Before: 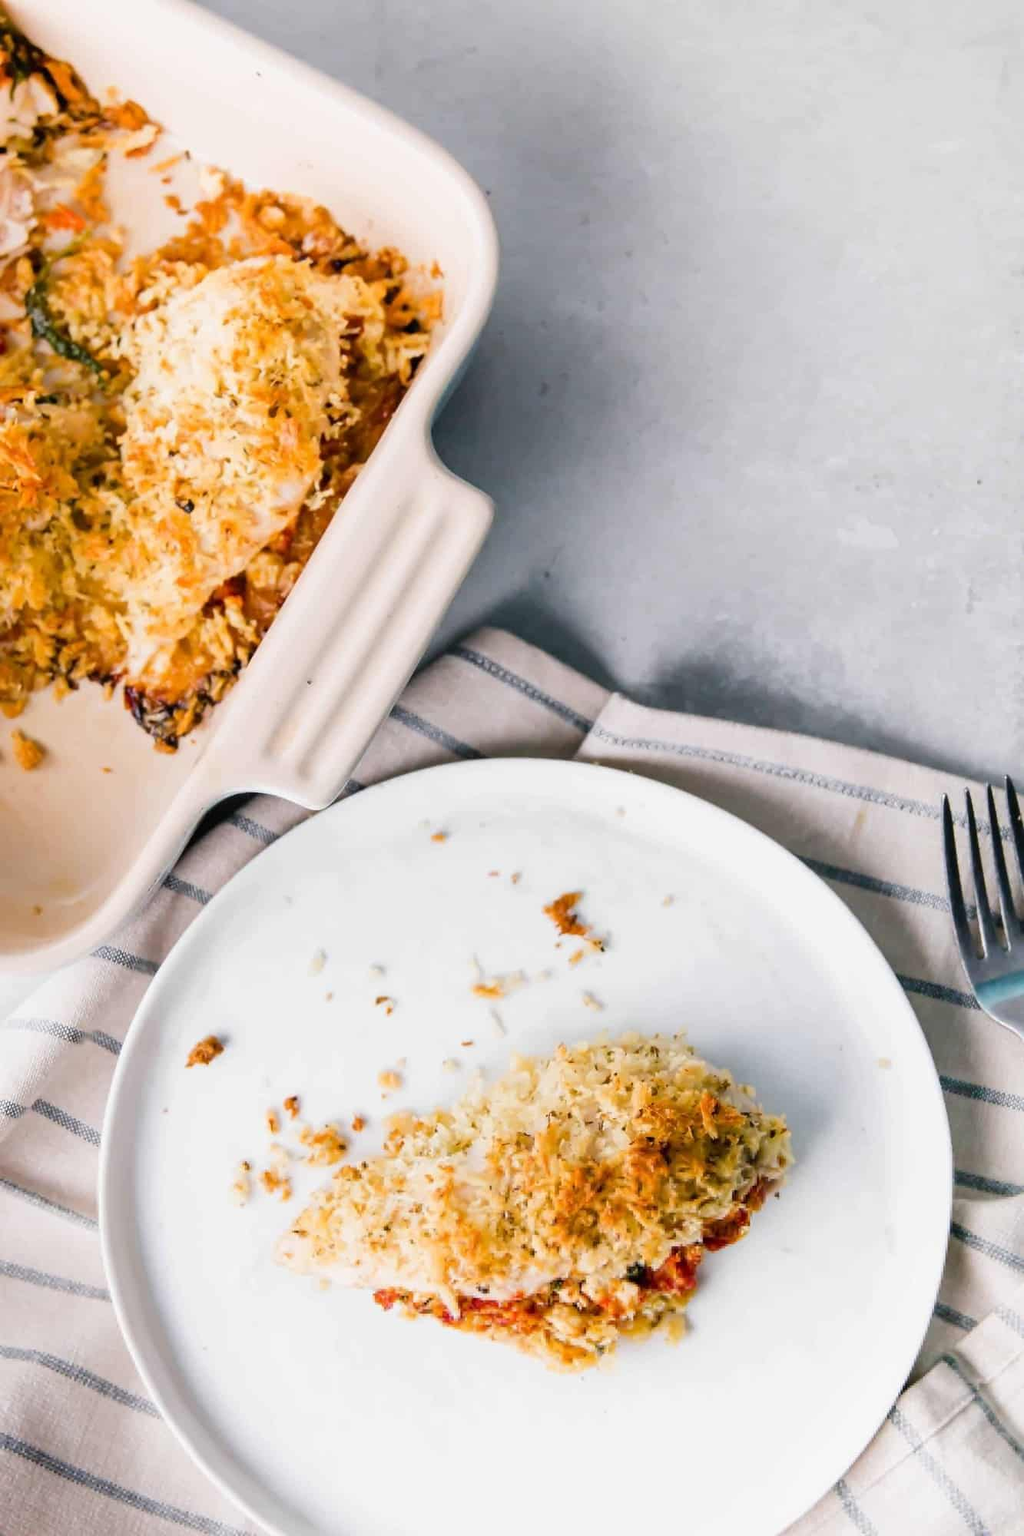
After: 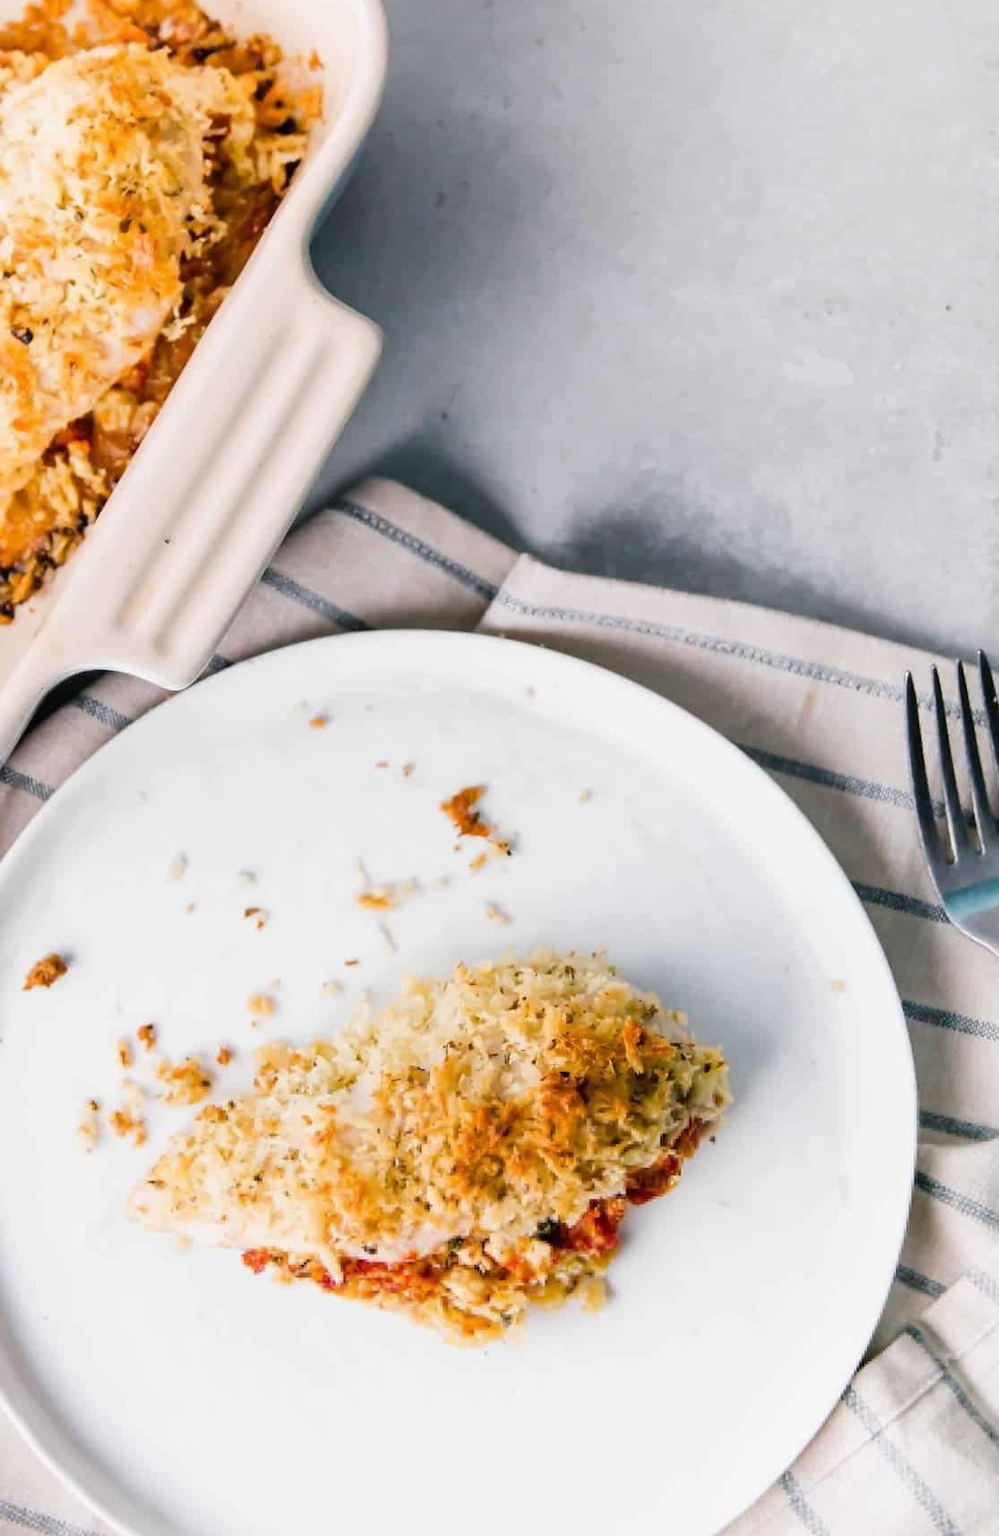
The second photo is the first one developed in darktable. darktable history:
crop: left 16.269%, top 14.236%
